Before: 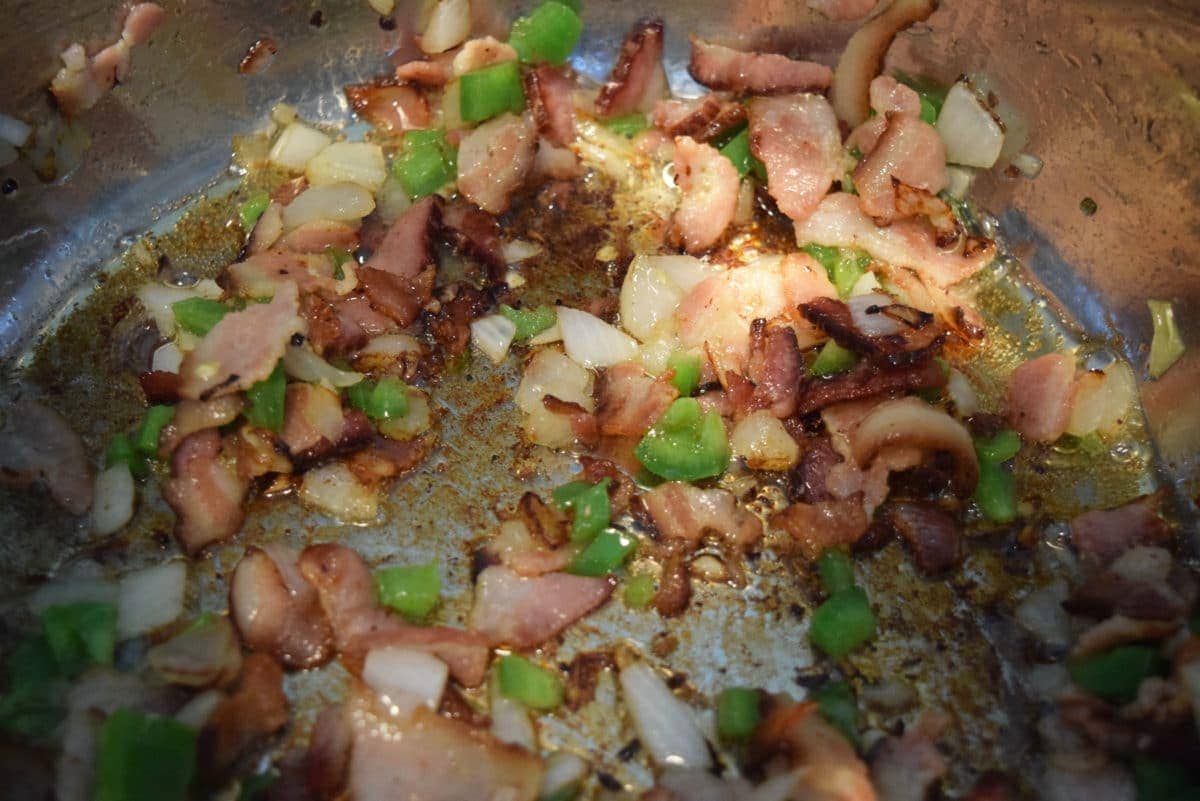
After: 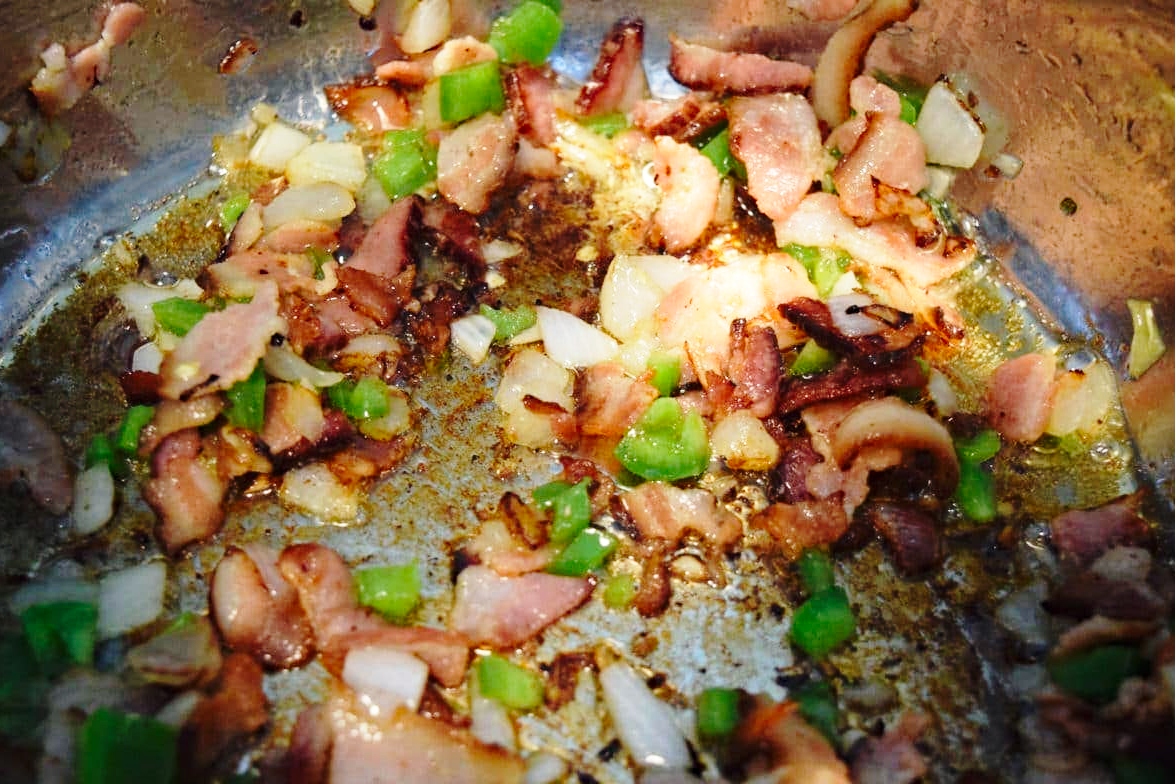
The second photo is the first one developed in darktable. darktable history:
haze removal: compatibility mode true, adaptive false
crop: left 1.743%, right 0.268%, bottom 2.011%
base curve: curves: ch0 [(0, 0) (0.028, 0.03) (0.121, 0.232) (0.46, 0.748) (0.859, 0.968) (1, 1)], preserve colors none
